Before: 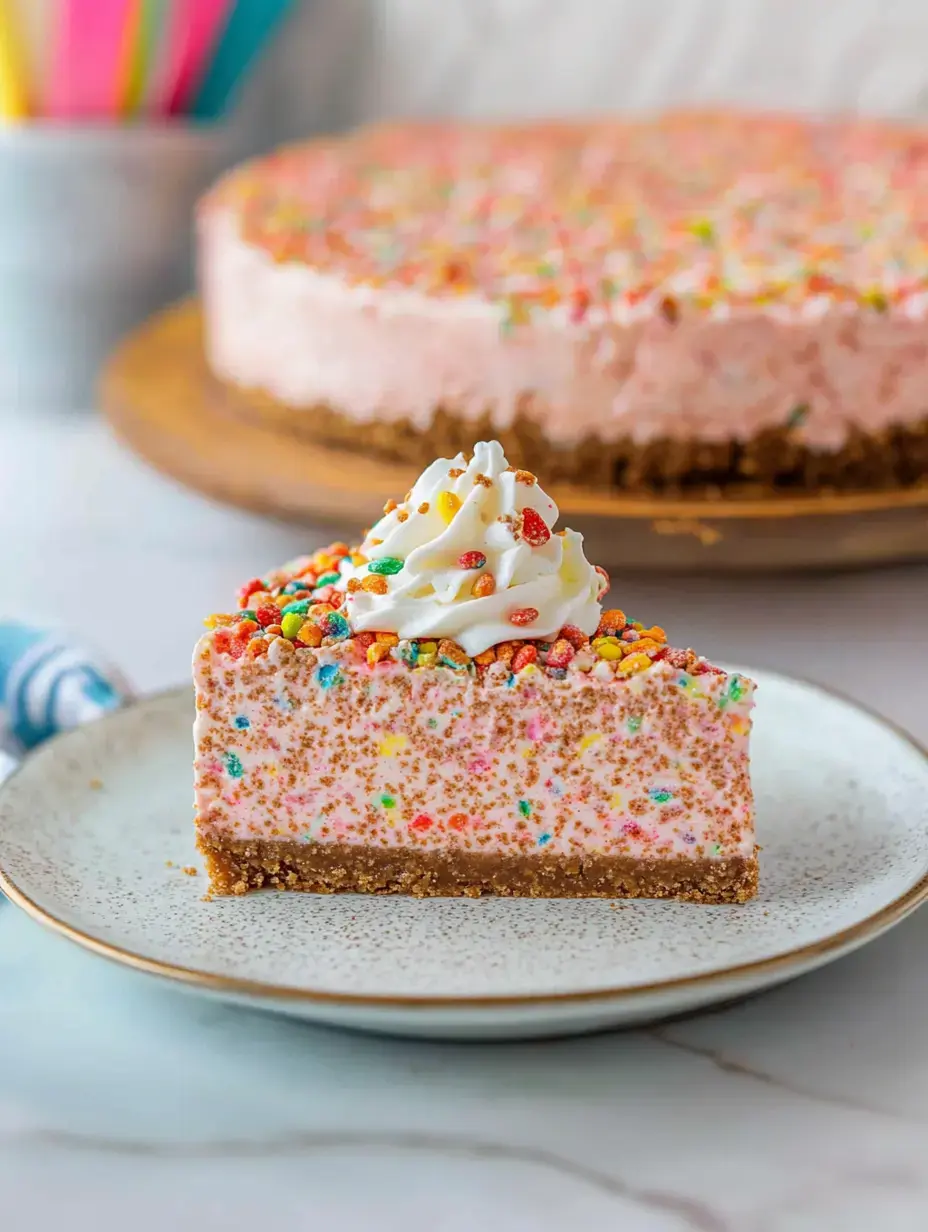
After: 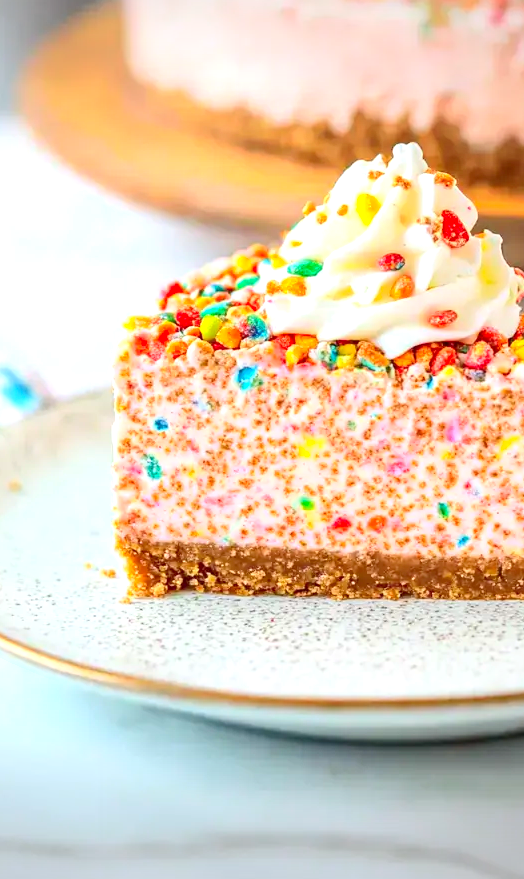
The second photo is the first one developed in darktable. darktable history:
vignetting: fall-off start 97.87%, fall-off radius 99.13%, width/height ratio 1.361, unbound false
contrast brightness saturation: contrast 0.229, brightness 0.112, saturation 0.288
crop: left 8.786%, top 24.194%, right 34.672%, bottom 4.412%
exposure: black level correction 0, exposure 1.096 EV, compensate exposure bias true, compensate highlight preservation false
tone curve: curves: ch0 [(0, 0) (0.003, 0.014) (0.011, 0.014) (0.025, 0.022) (0.044, 0.041) (0.069, 0.063) (0.1, 0.086) (0.136, 0.118) (0.177, 0.161) (0.224, 0.211) (0.277, 0.262) (0.335, 0.323) (0.399, 0.384) (0.468, 0.459) (0.543, 0.54) (0.623, 0.624) (0.709, 0.711) (0.801, 0.796) (0.898, 0.879) (1, 1)], color space Lab, independent channels, preserve colors none
tone equalizer: -8 EV 0.241 EV, -7 EV 0.441 EV, -6 EV 0.45 EV, -5 EV 0.271 EV, -3 EV -0.276 EV, -2 EV -0.432 EV, -1 EV -0.4 EV, +0 EV -0.255 EV, edges refinement/feathering 500, mask exposure compensation -1.57 EV, preserve details guided filter
